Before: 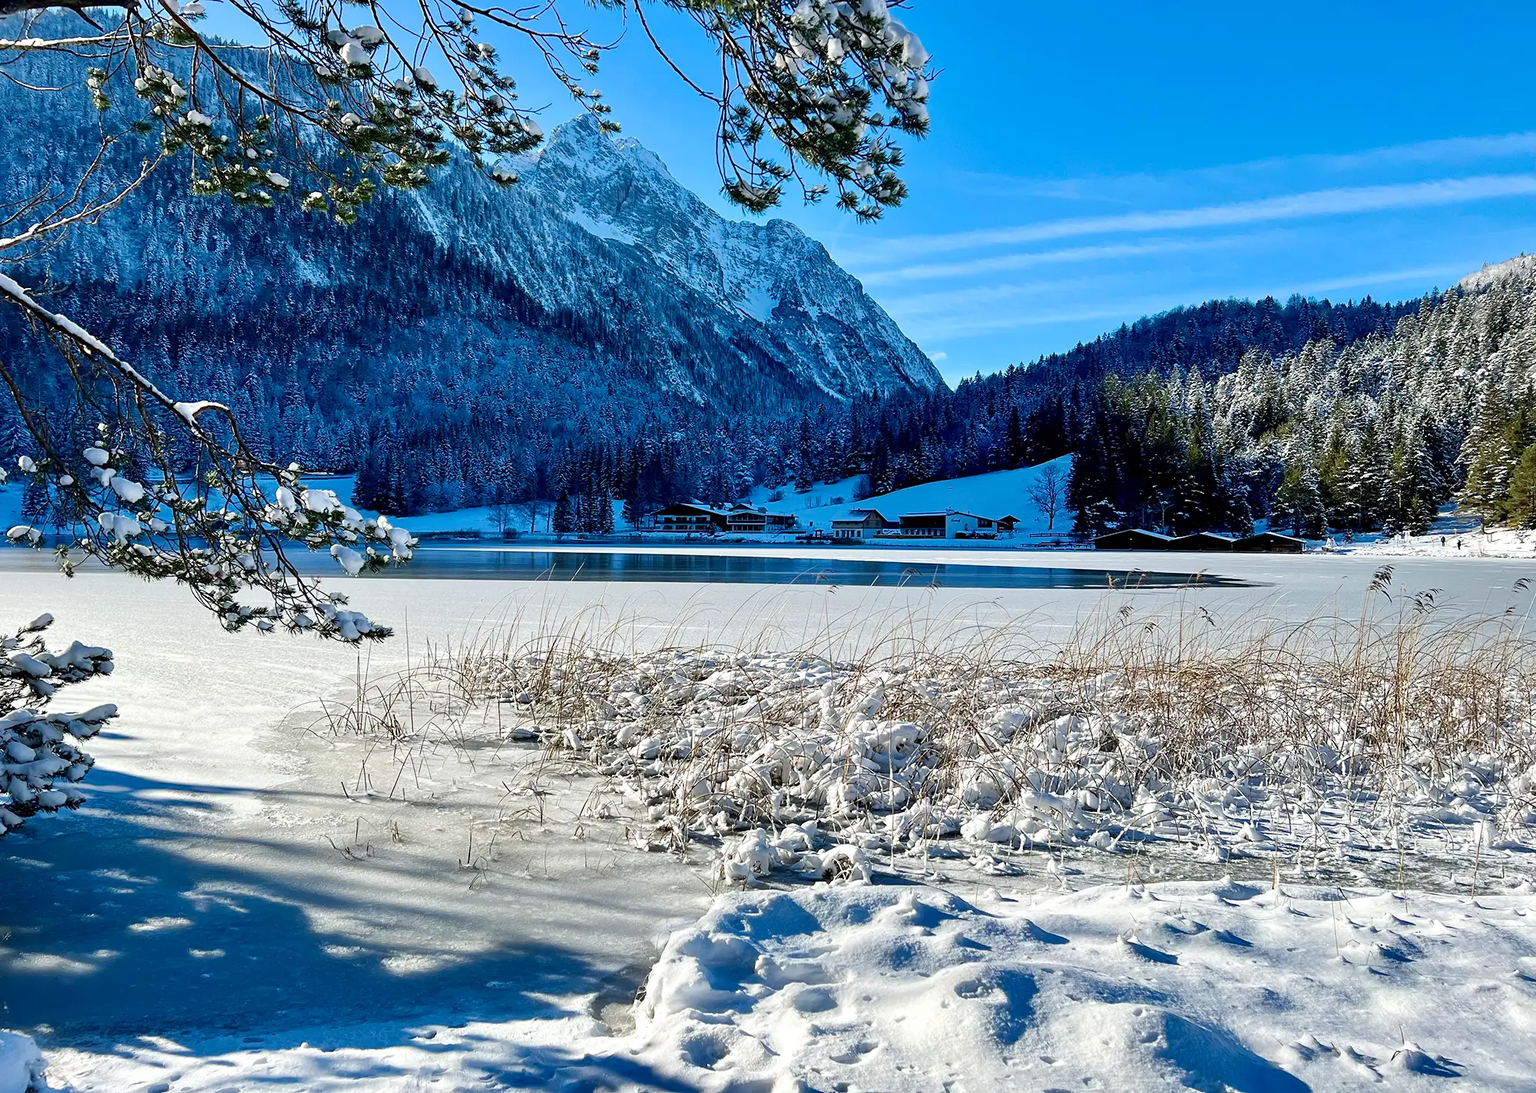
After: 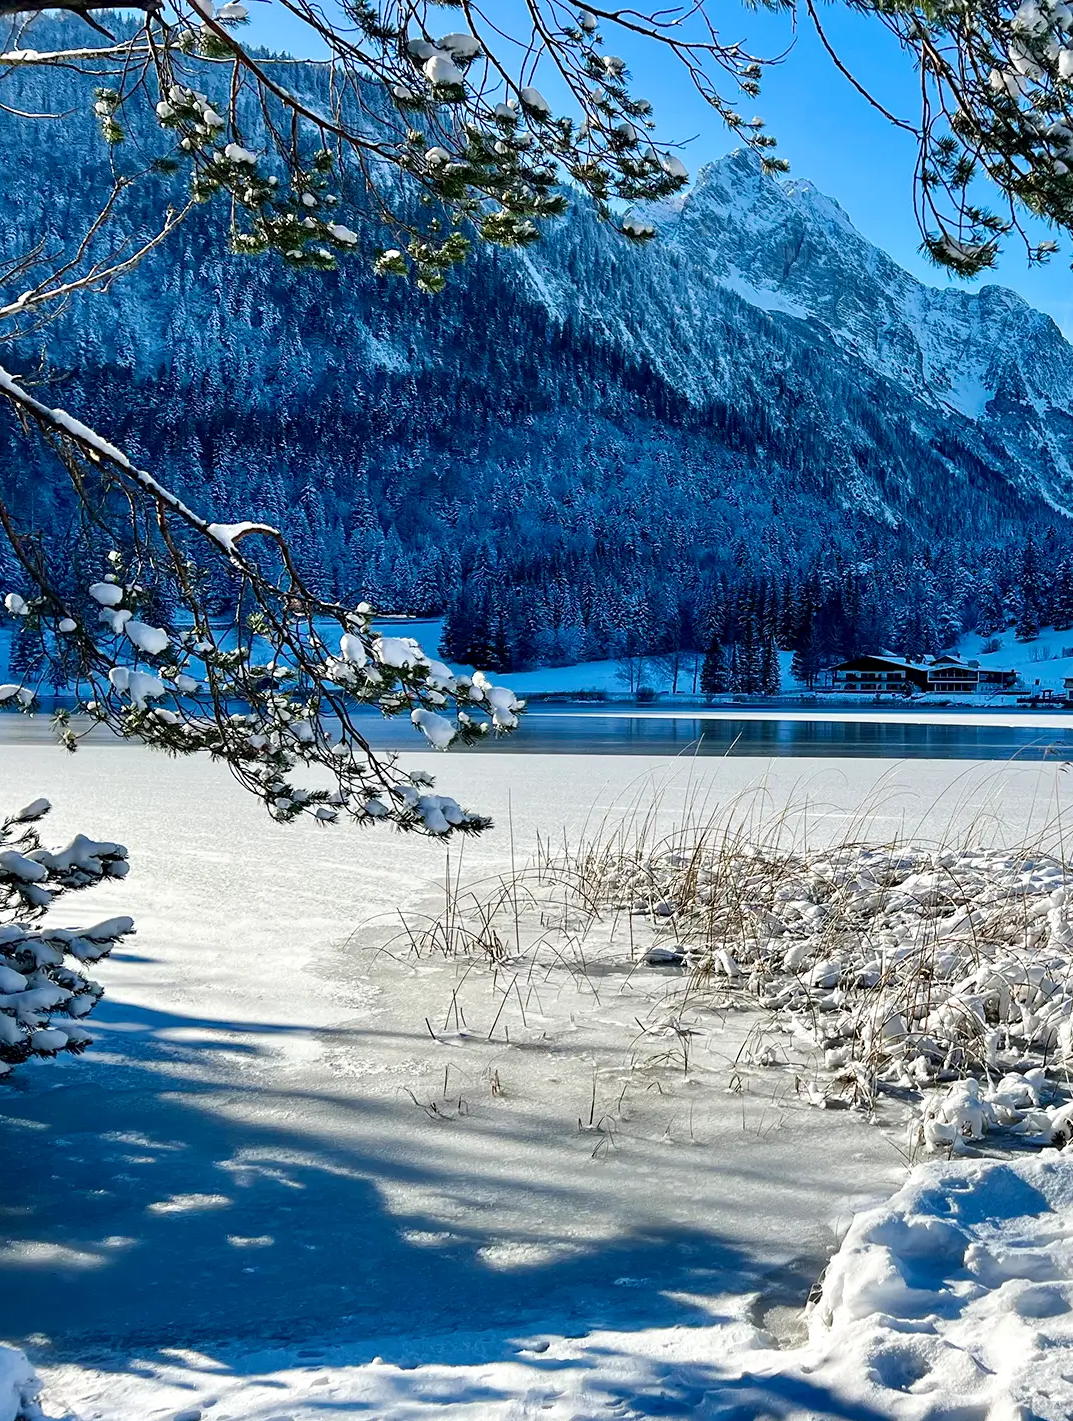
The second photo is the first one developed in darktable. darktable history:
crop: left 0.963%, right 45.367%, bottom 0.082%
